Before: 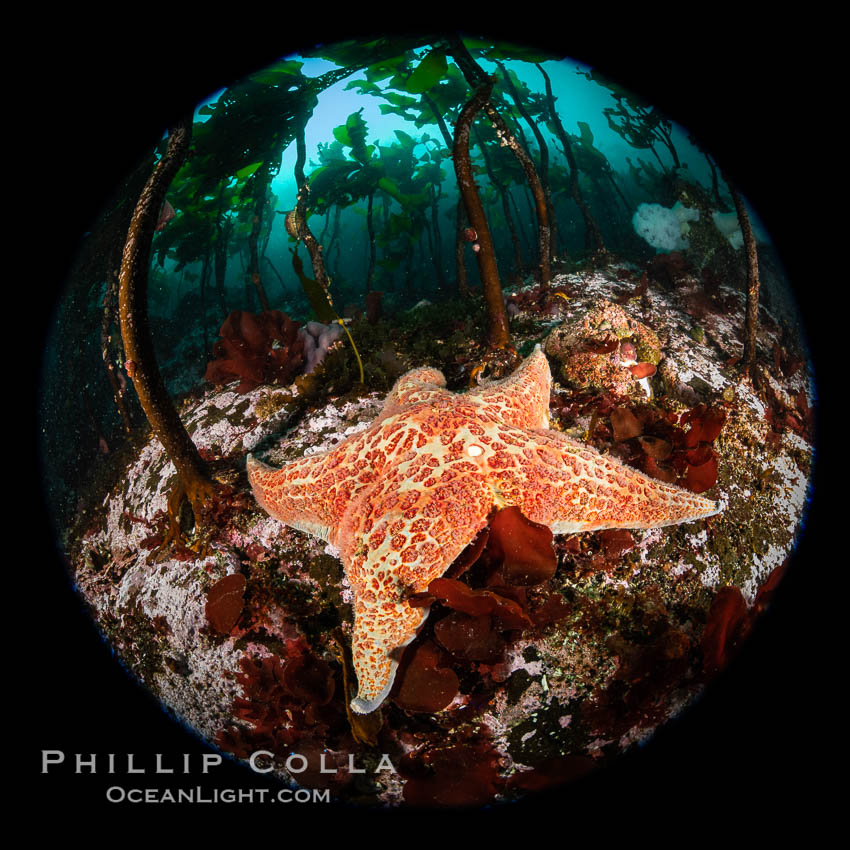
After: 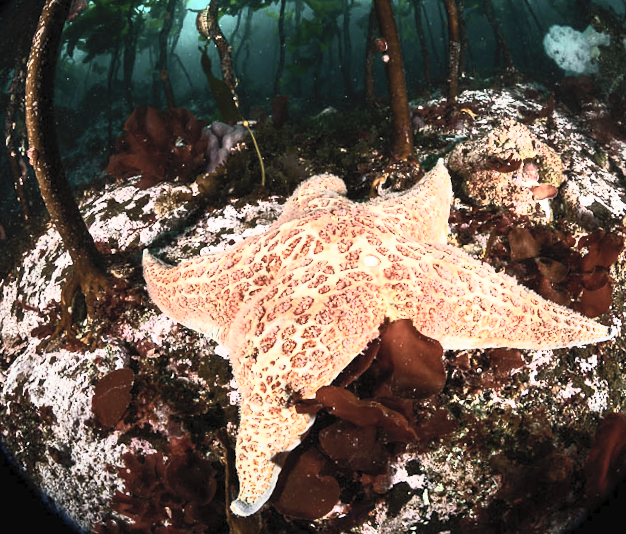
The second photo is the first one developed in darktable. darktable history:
contrast brightness saturation: contrast 0.584, brightness 0.57, saturation -0.329
crop and rotate: angle -3.71°, left 9.736%, top 21.109%, right 11.935%, bottom 12.116%
